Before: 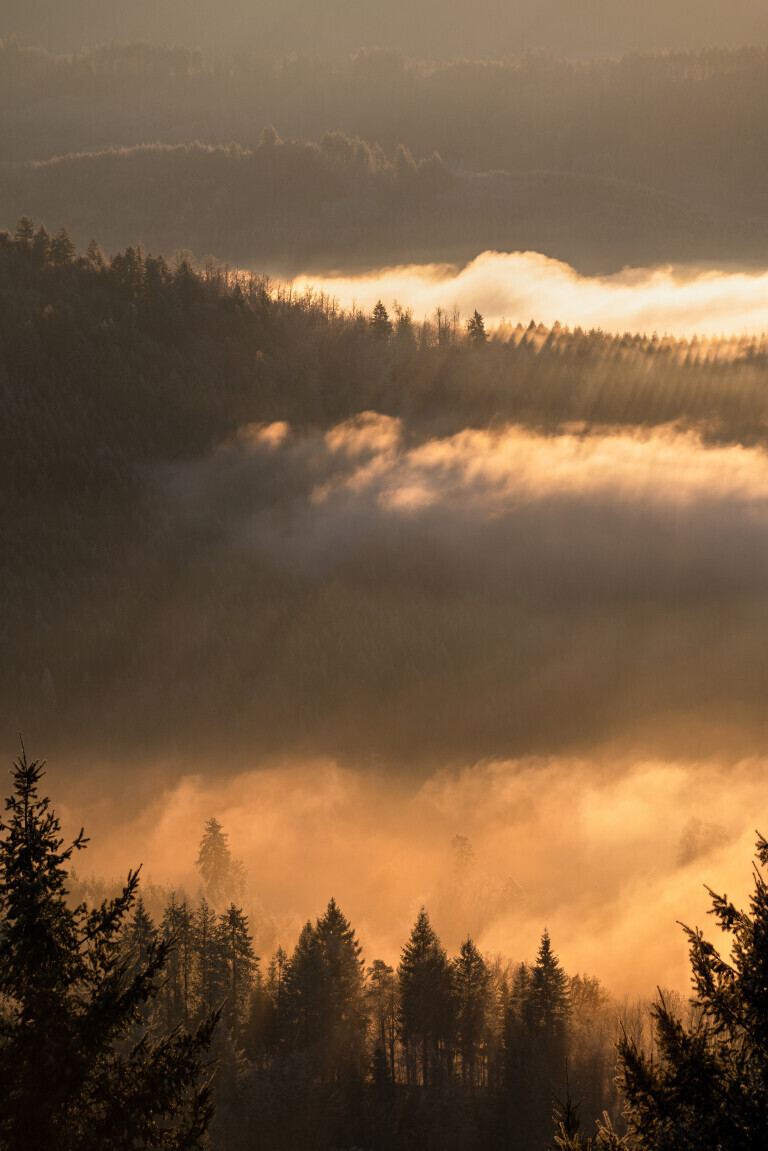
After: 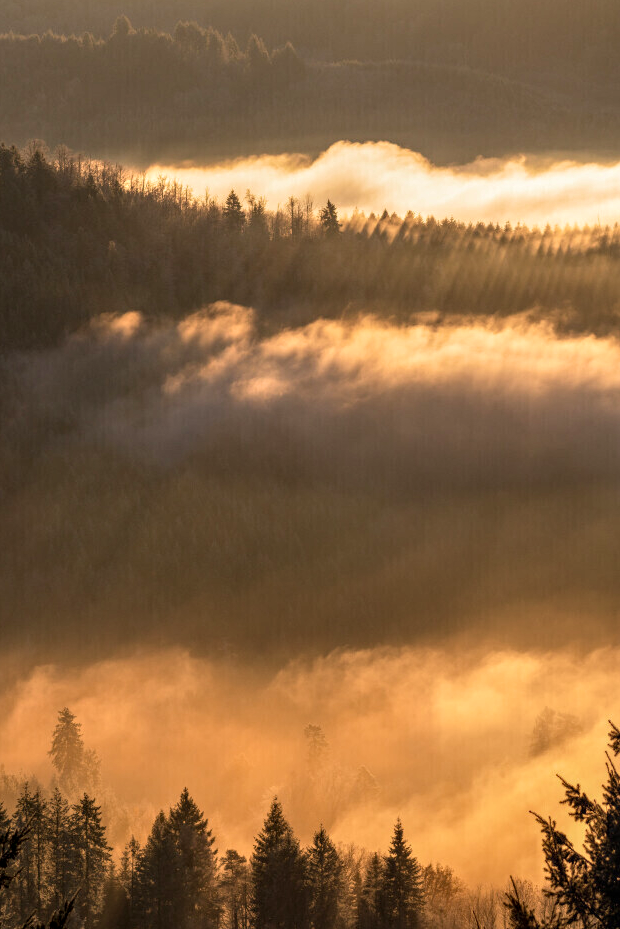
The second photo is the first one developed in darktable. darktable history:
crop: left 19.163%, top 9.599%, right 0%, bottom 9.667%
velvia: on, module defaults
shadows and highlights: shadows 36.64, highlights -26.67, soften with gaussian
haze removal: compatibility mode true, adaptive false
local contrast: on, module defaults
